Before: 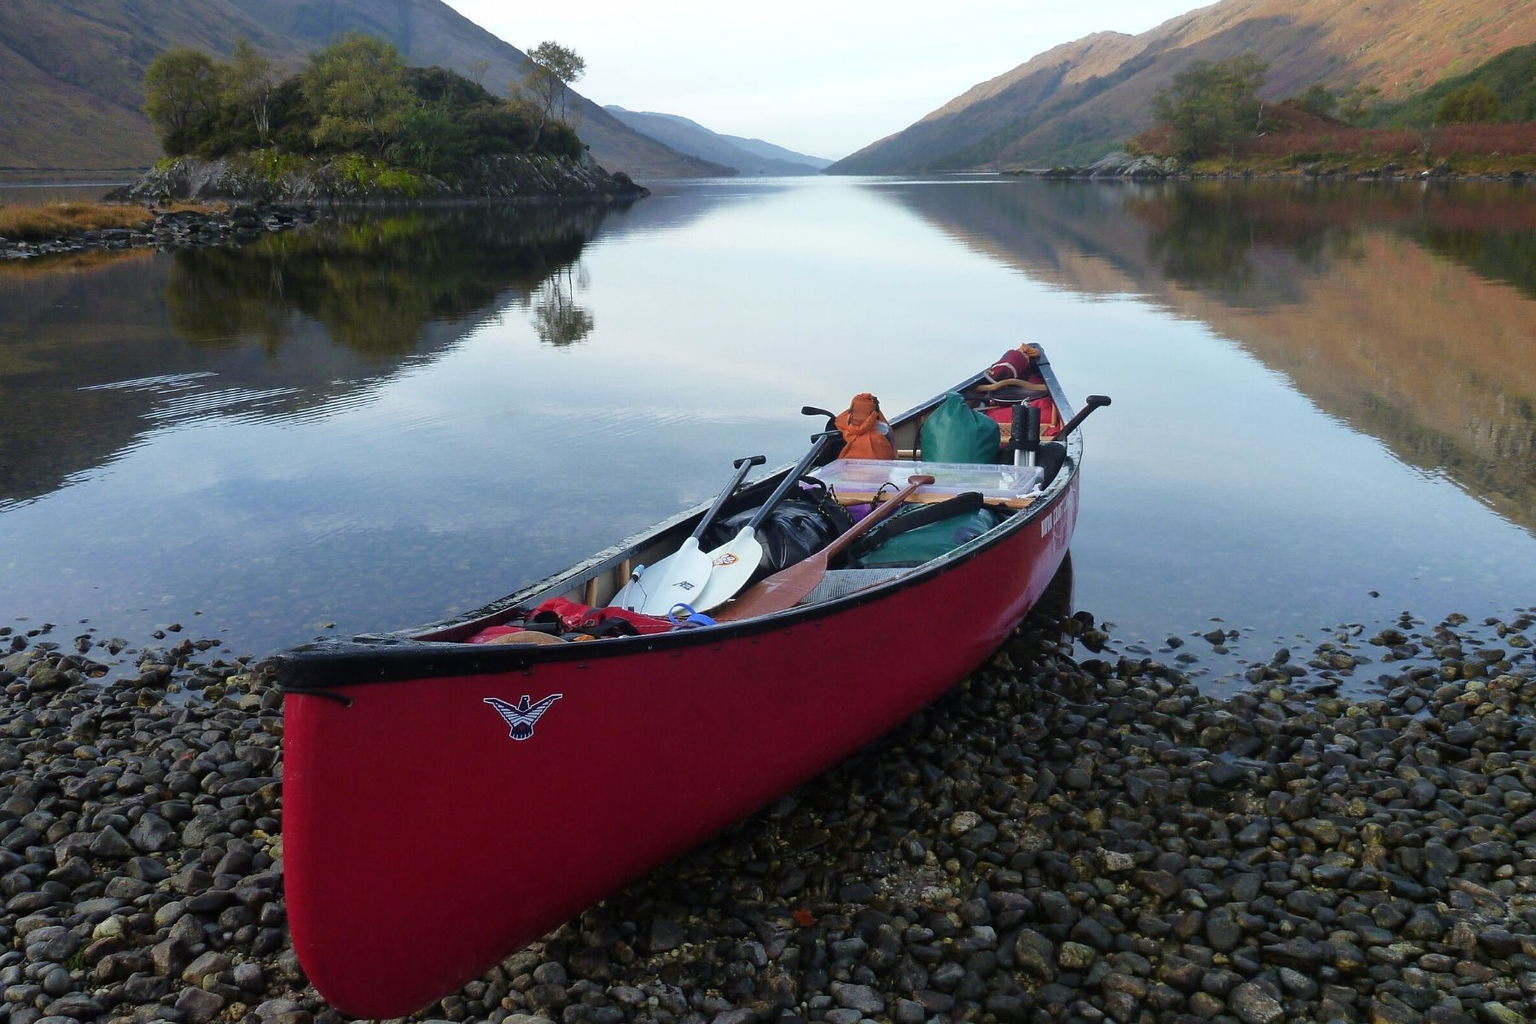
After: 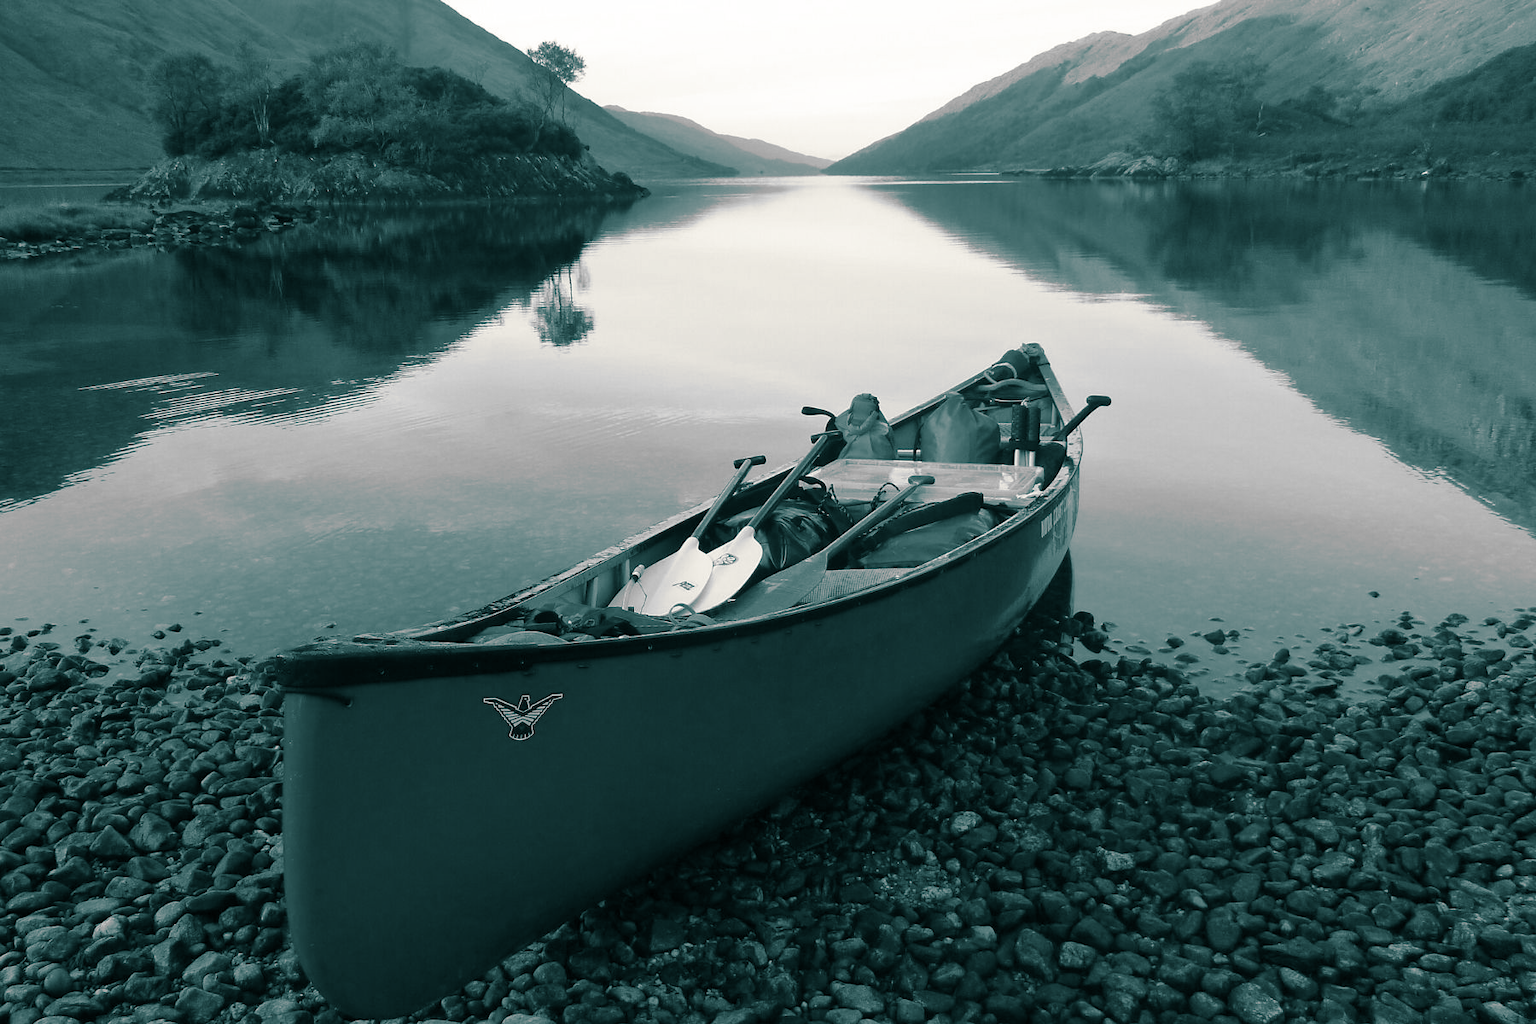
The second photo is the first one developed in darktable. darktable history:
monochrome: on, module defaults
split-toning: shadows › hue 186.43°, highlights › hue 49.29°, compress 30.29%
